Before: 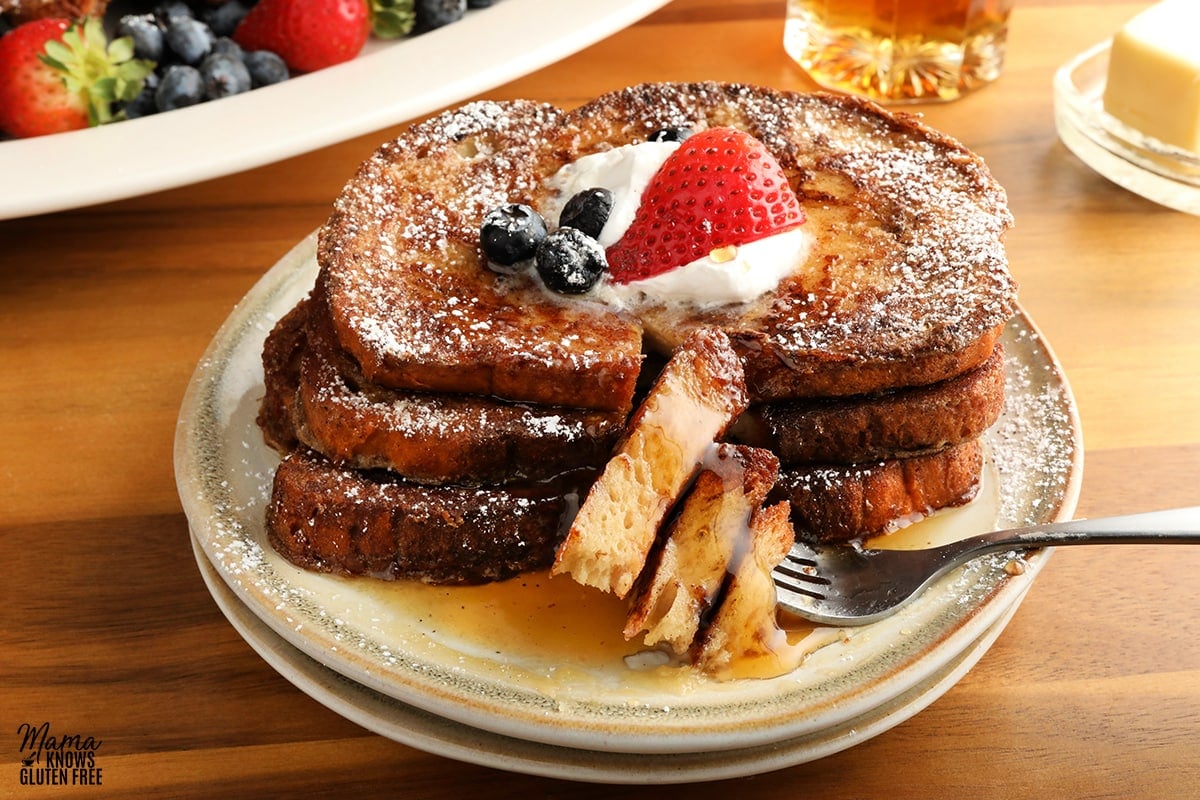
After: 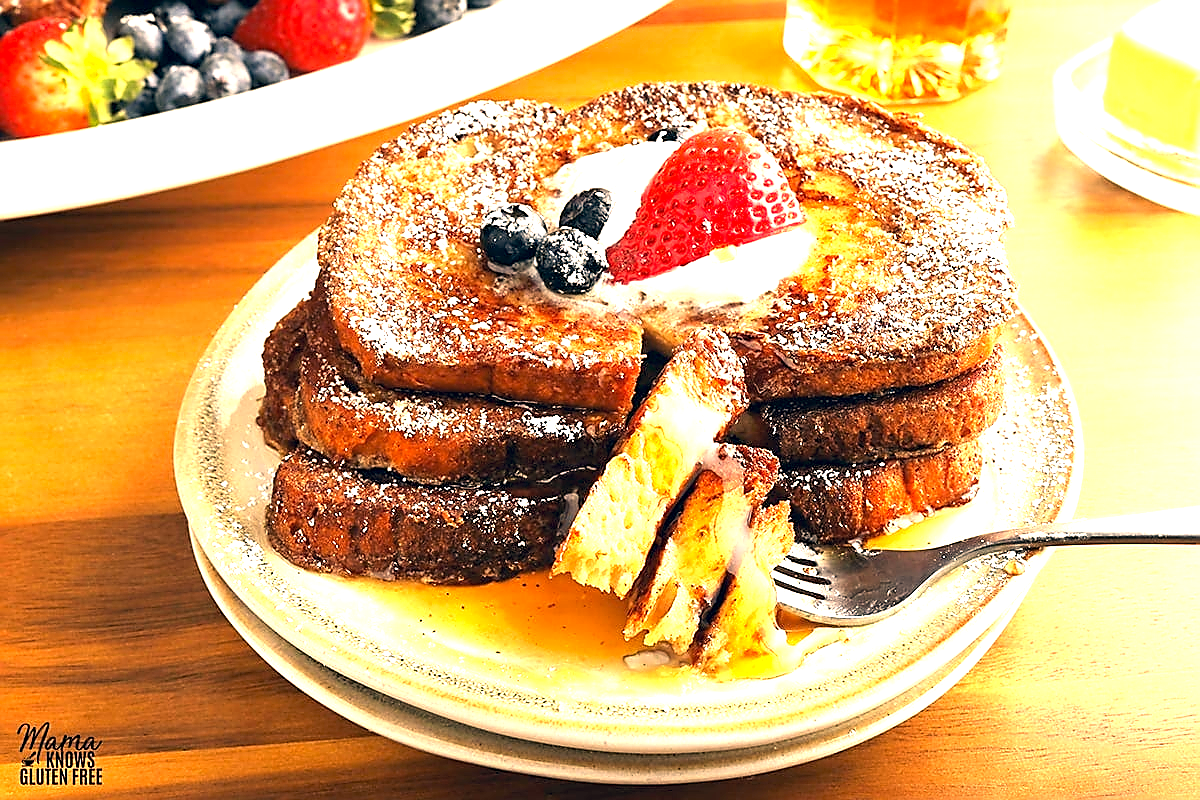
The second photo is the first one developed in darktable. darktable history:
exposure: black level correction 0.001, exposure 1.646 EV, compensate exposure bias true, compensate highlight preservation false
sharpen: radius 1.4, amount 1.25, threshold 0.7
color correction: highlights a* 10.32, highlights b* 14.66, shadows a* -9.59, shadows b* -15.02
